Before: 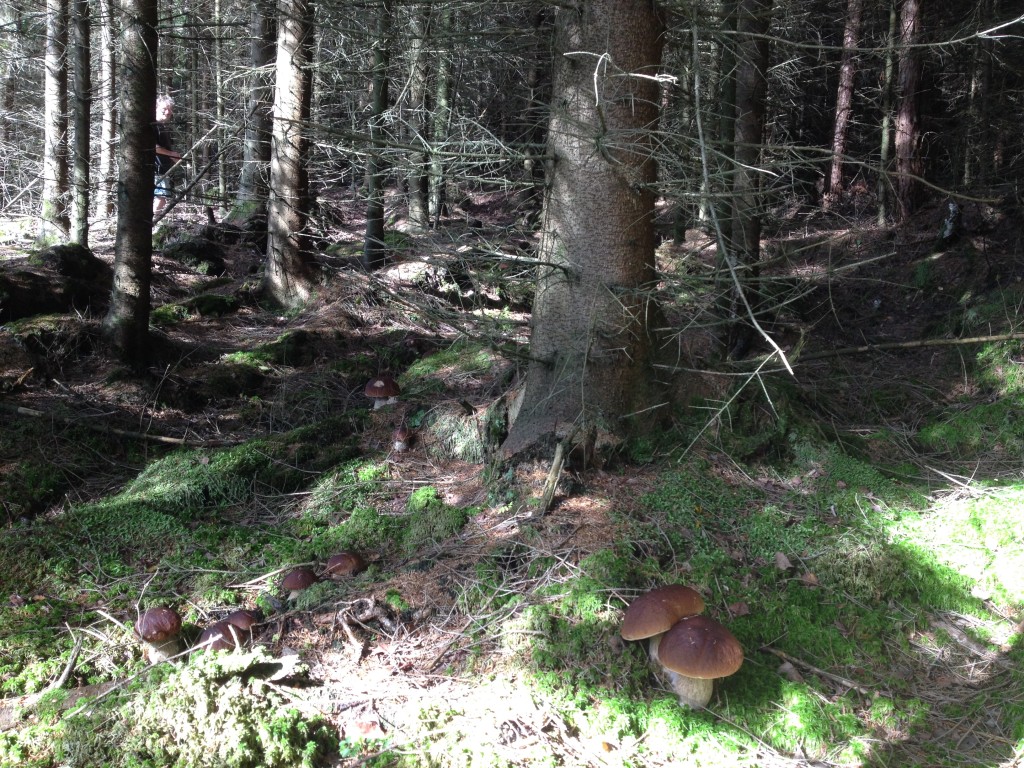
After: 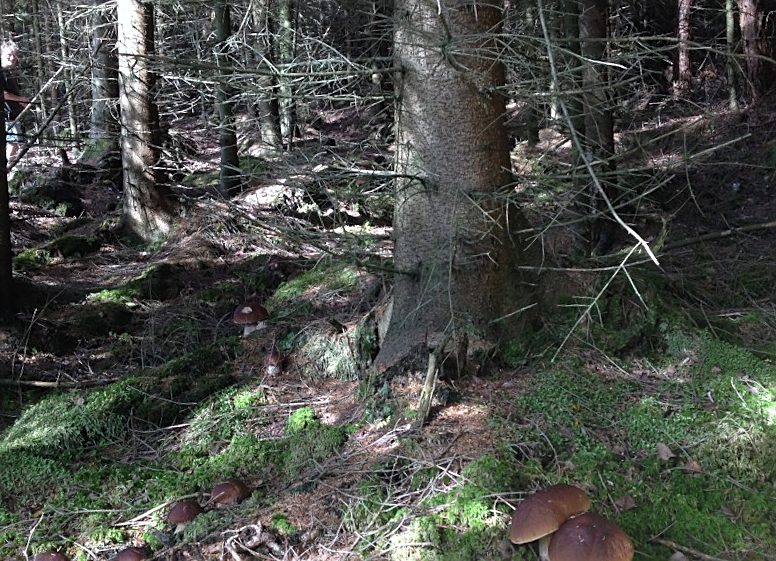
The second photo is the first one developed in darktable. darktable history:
crop: left 11.225%, top 5.381%, right 9.565%, bottom 10.314%
white balance: red 0.988, blue 1.017
rotate and perspective: rotation -5°, crop left 0.05, crop right 0.952, crop top 0.11, crop bottom 0.89
sharpen: on, module defaults
